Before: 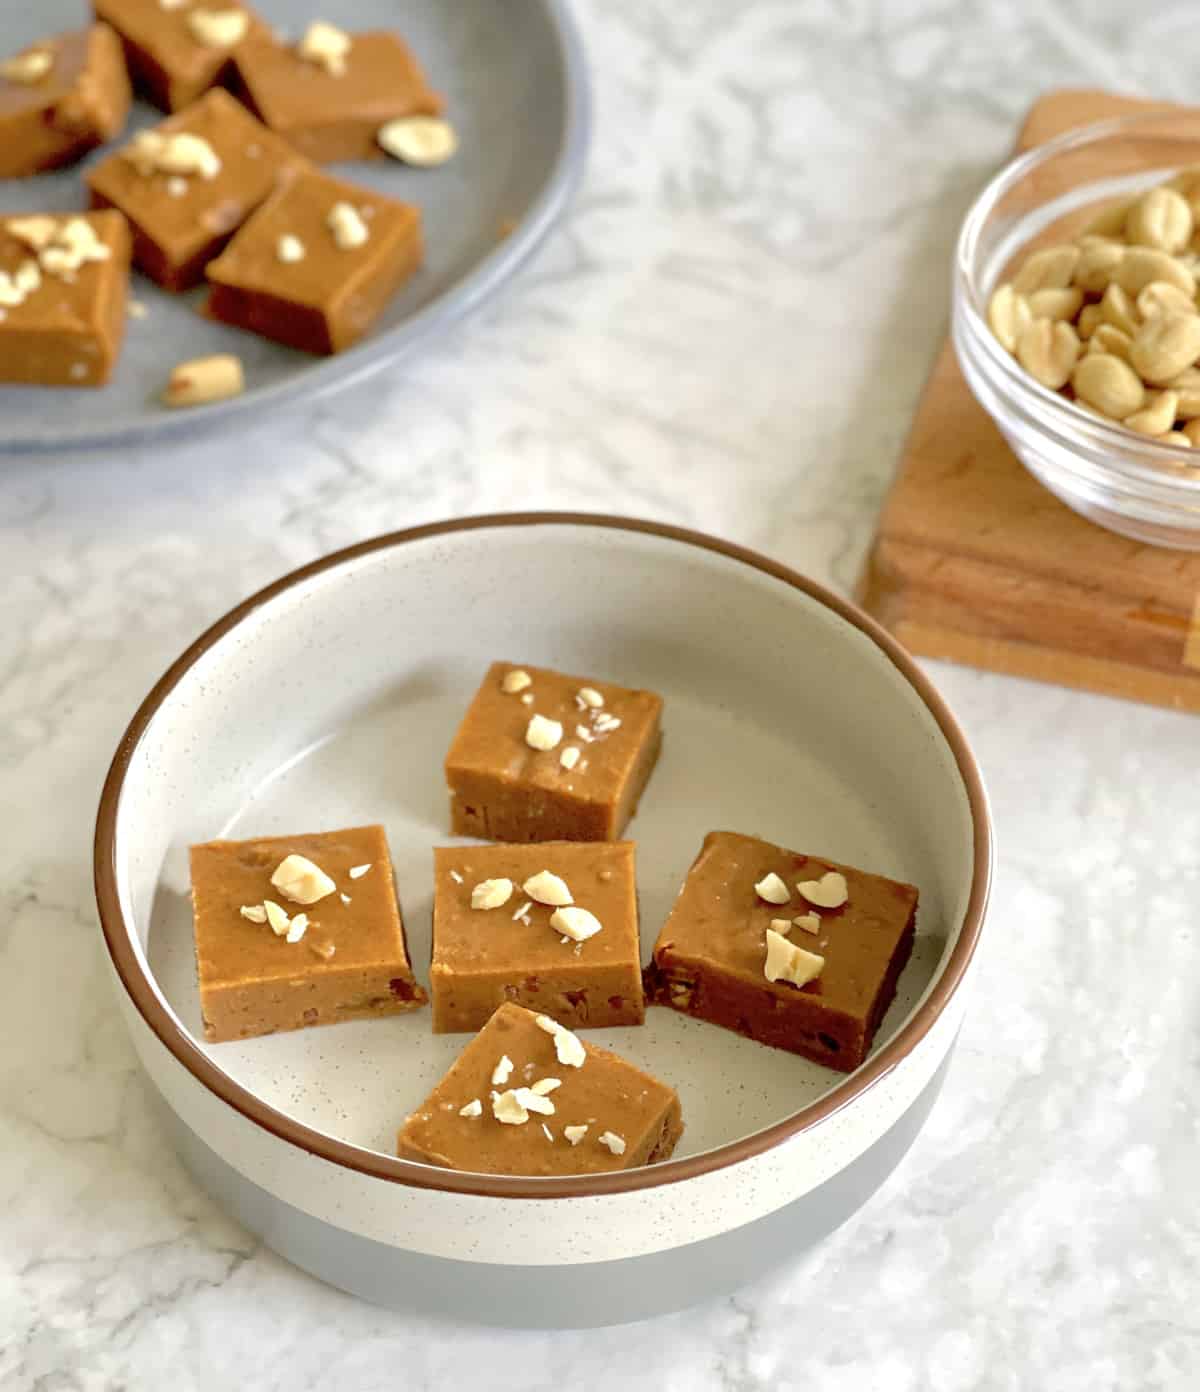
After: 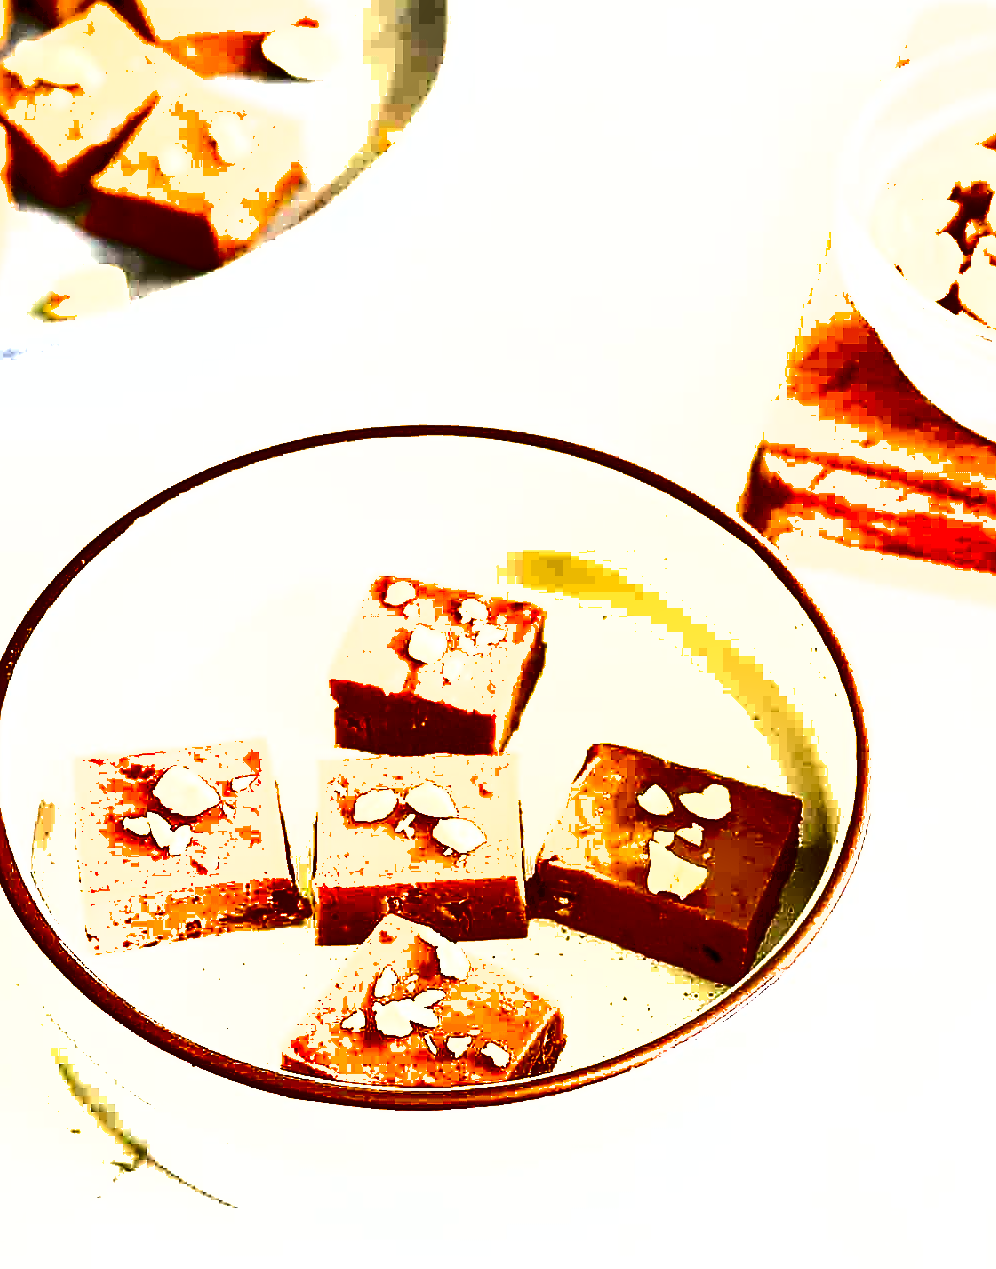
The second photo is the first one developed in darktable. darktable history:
sharpen: radius 1.412, amount 1.238, threshold 0.788
crop: left 9.771%, top 6.346%, right 7.173%, bottom 2.436%
shadows and highlights: shadows 24.18, highlights -79.4, soften with gaussian
exposure: black level correction 0.005, exposure 2.063 EV, compensate highlight preservation false
